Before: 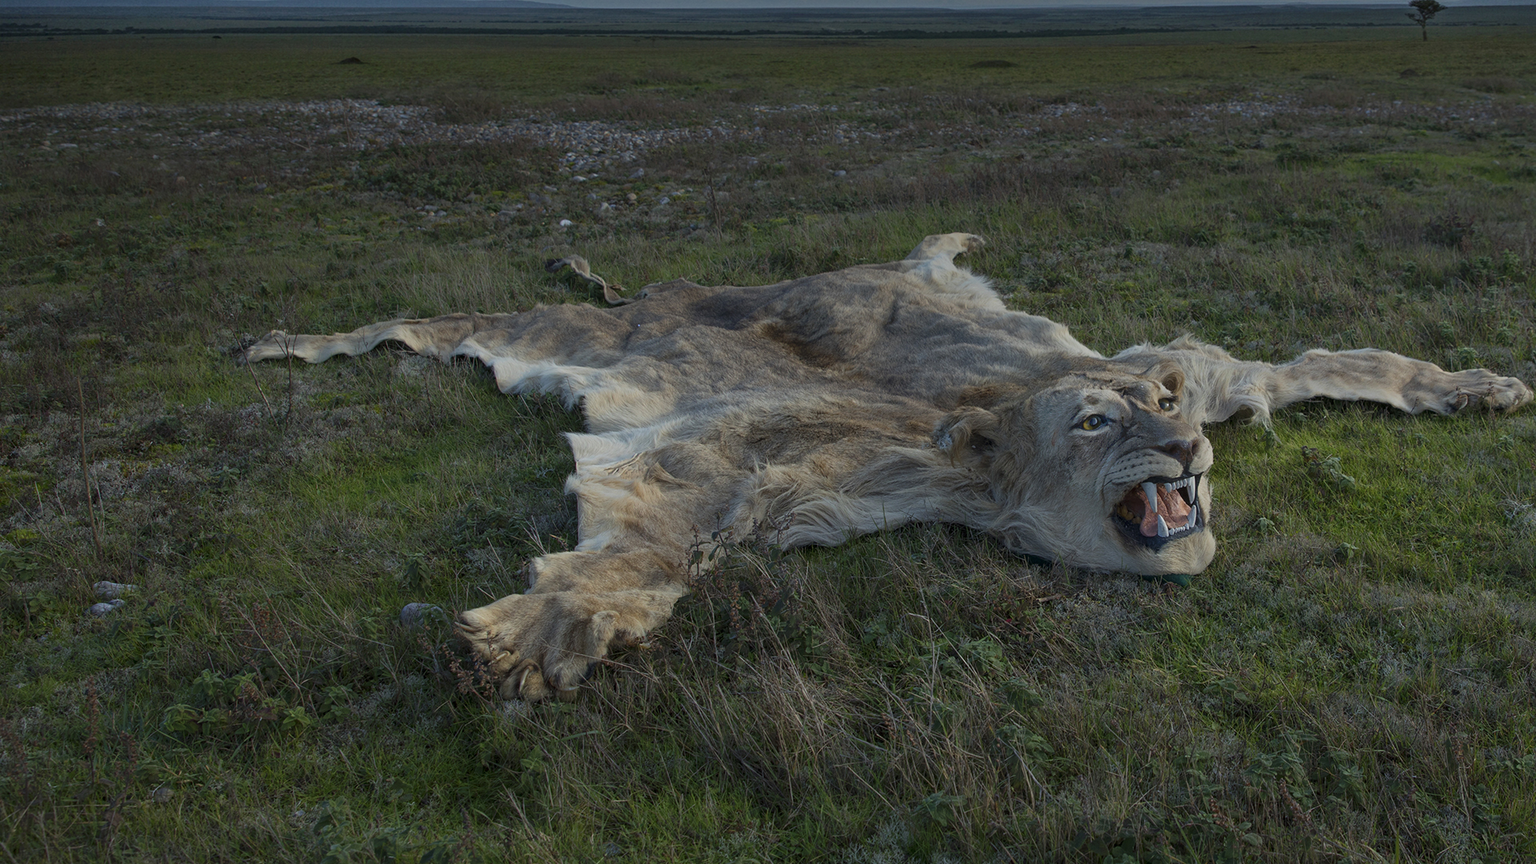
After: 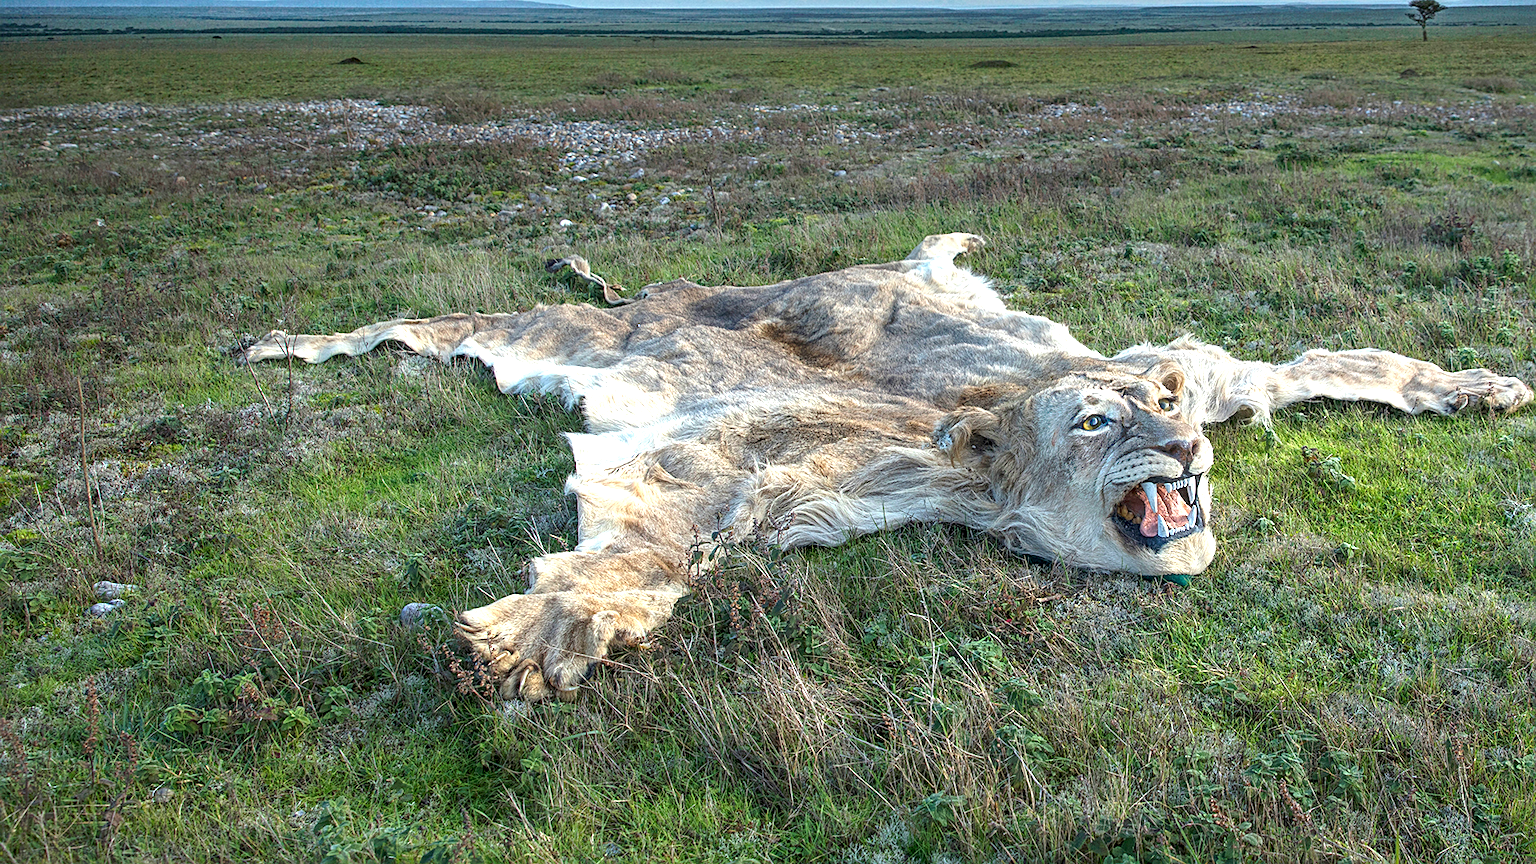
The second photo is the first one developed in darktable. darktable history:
exposure: exposure 2.003 EV, compensate highlight preservation false
sharpen: on, module defaults
local contrast: on, module defaults
